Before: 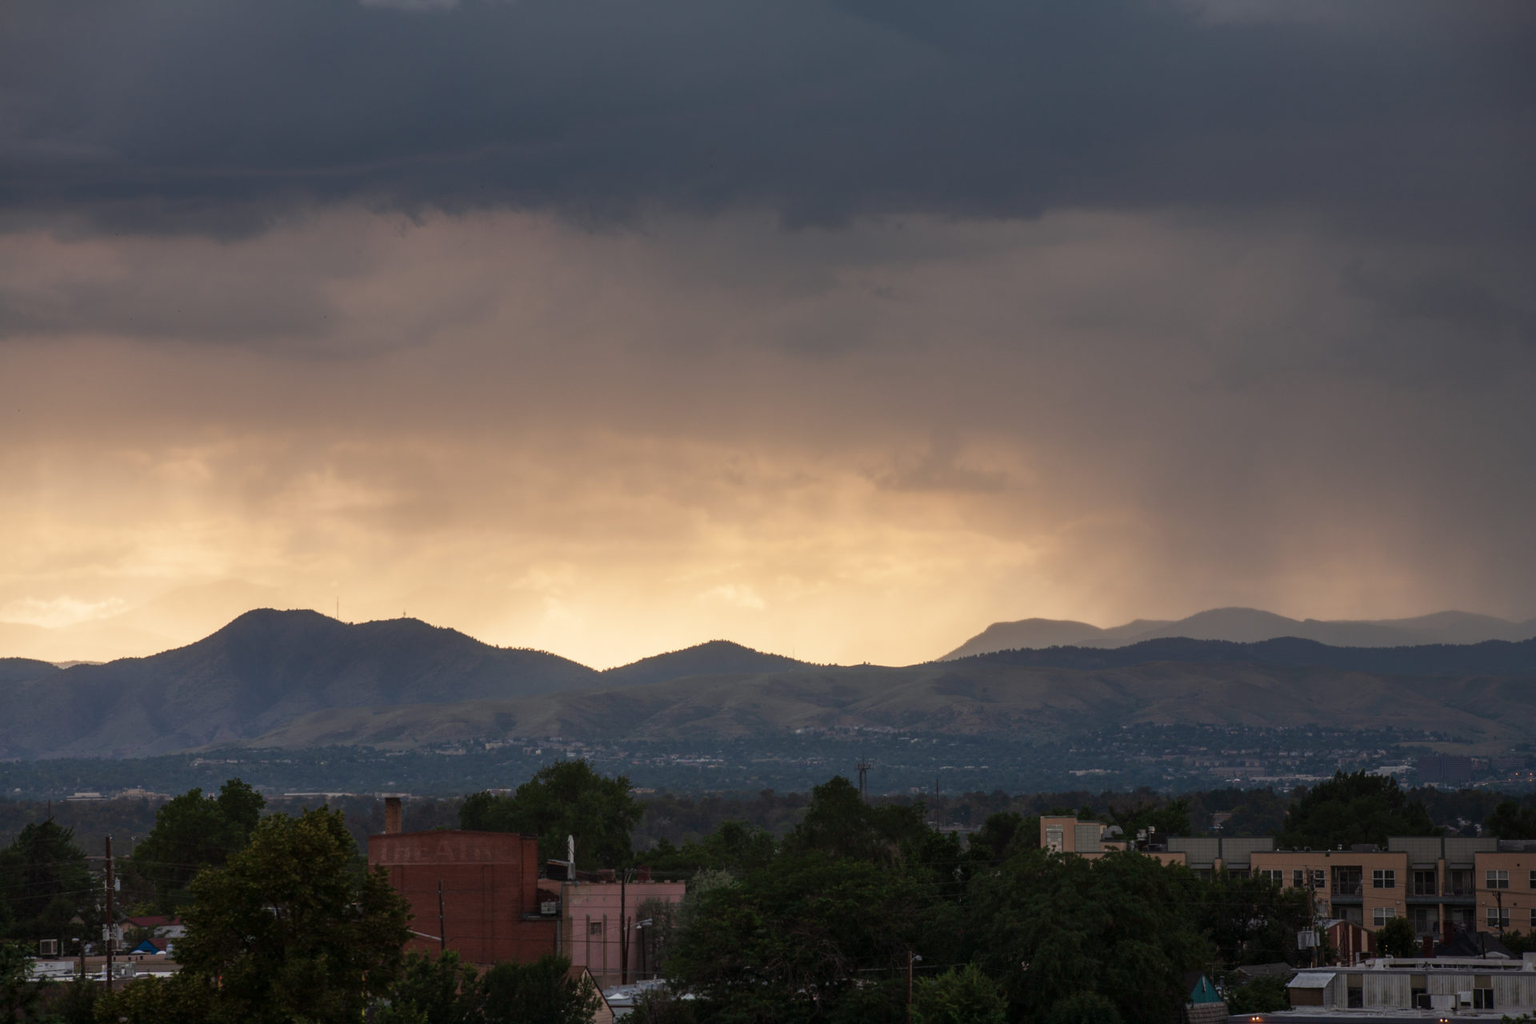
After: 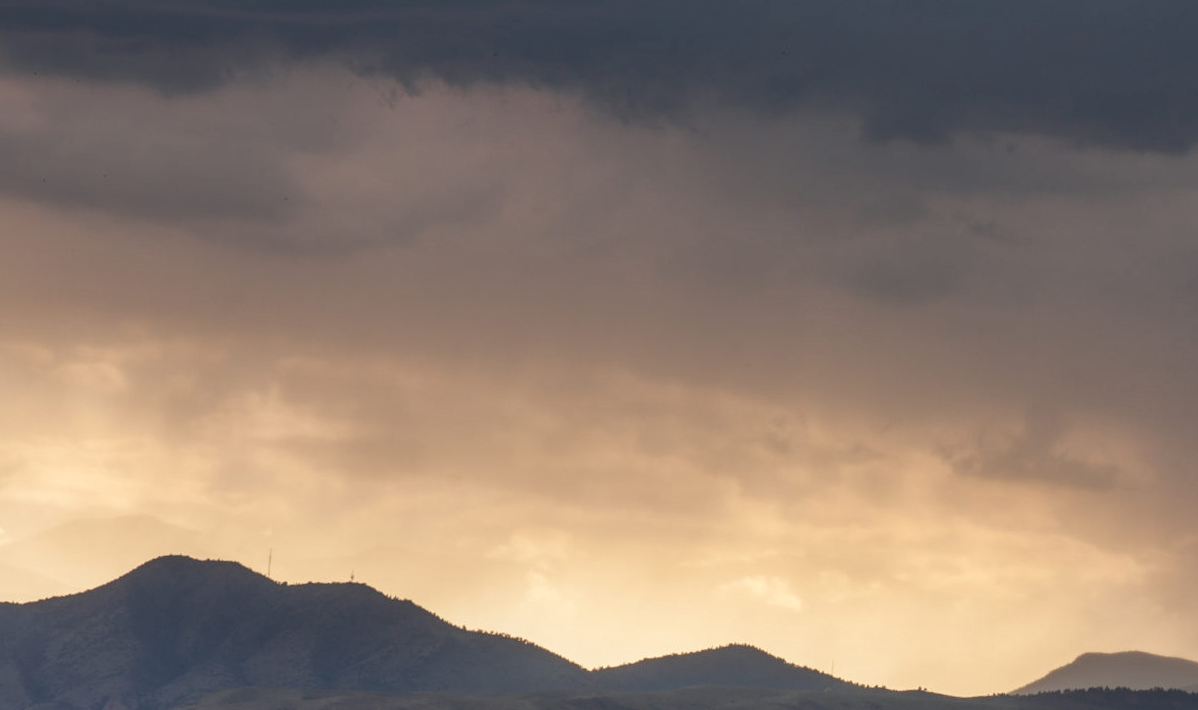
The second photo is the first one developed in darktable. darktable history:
local contrast: on, module defaults
crop and rotate: angle -4.99°, left 2.122%, top 6.945%, right 27.566%, bottom 30.519%
